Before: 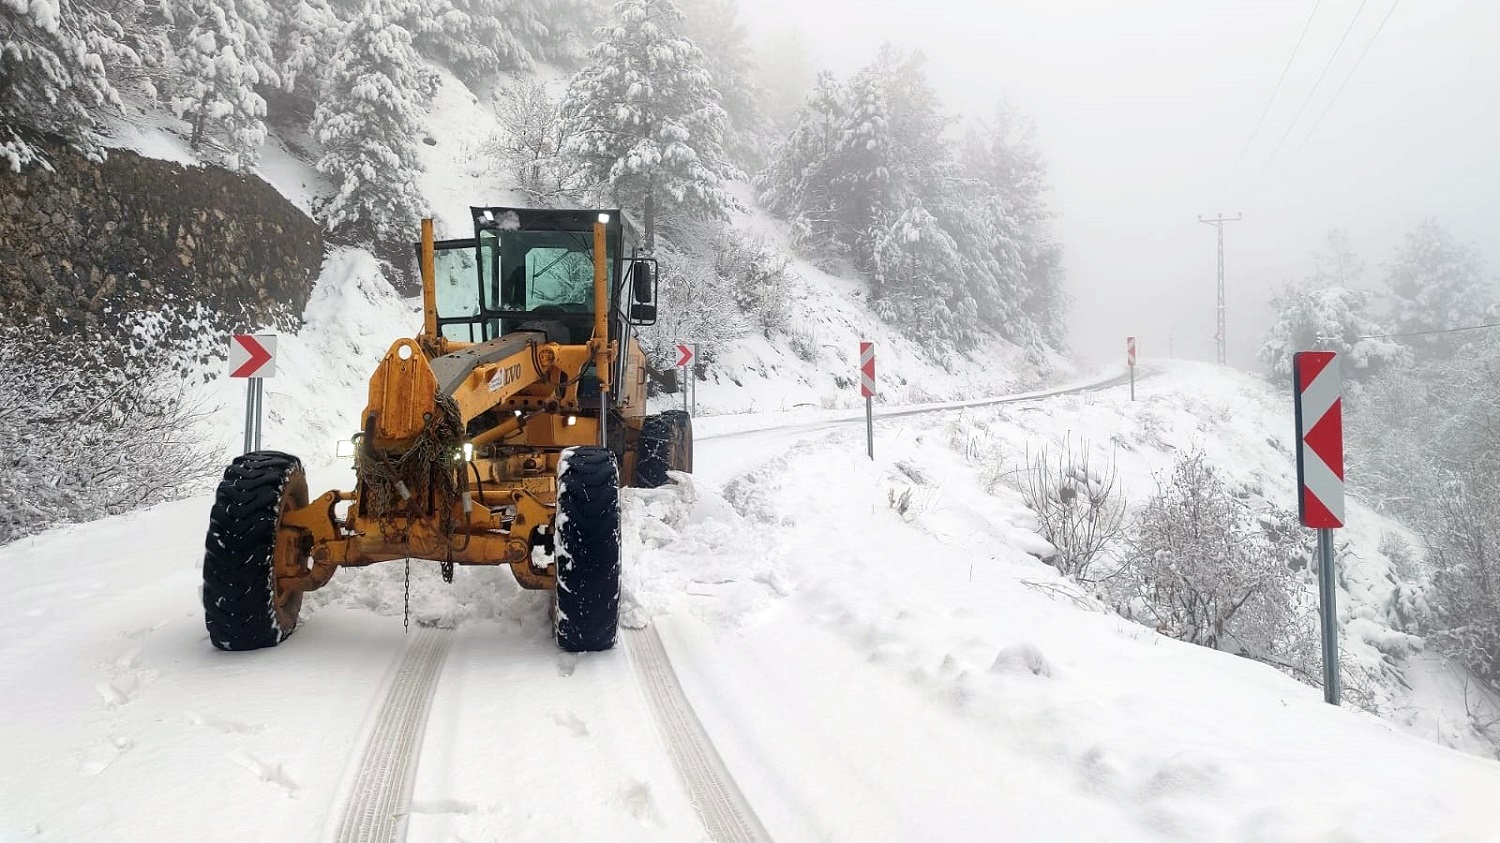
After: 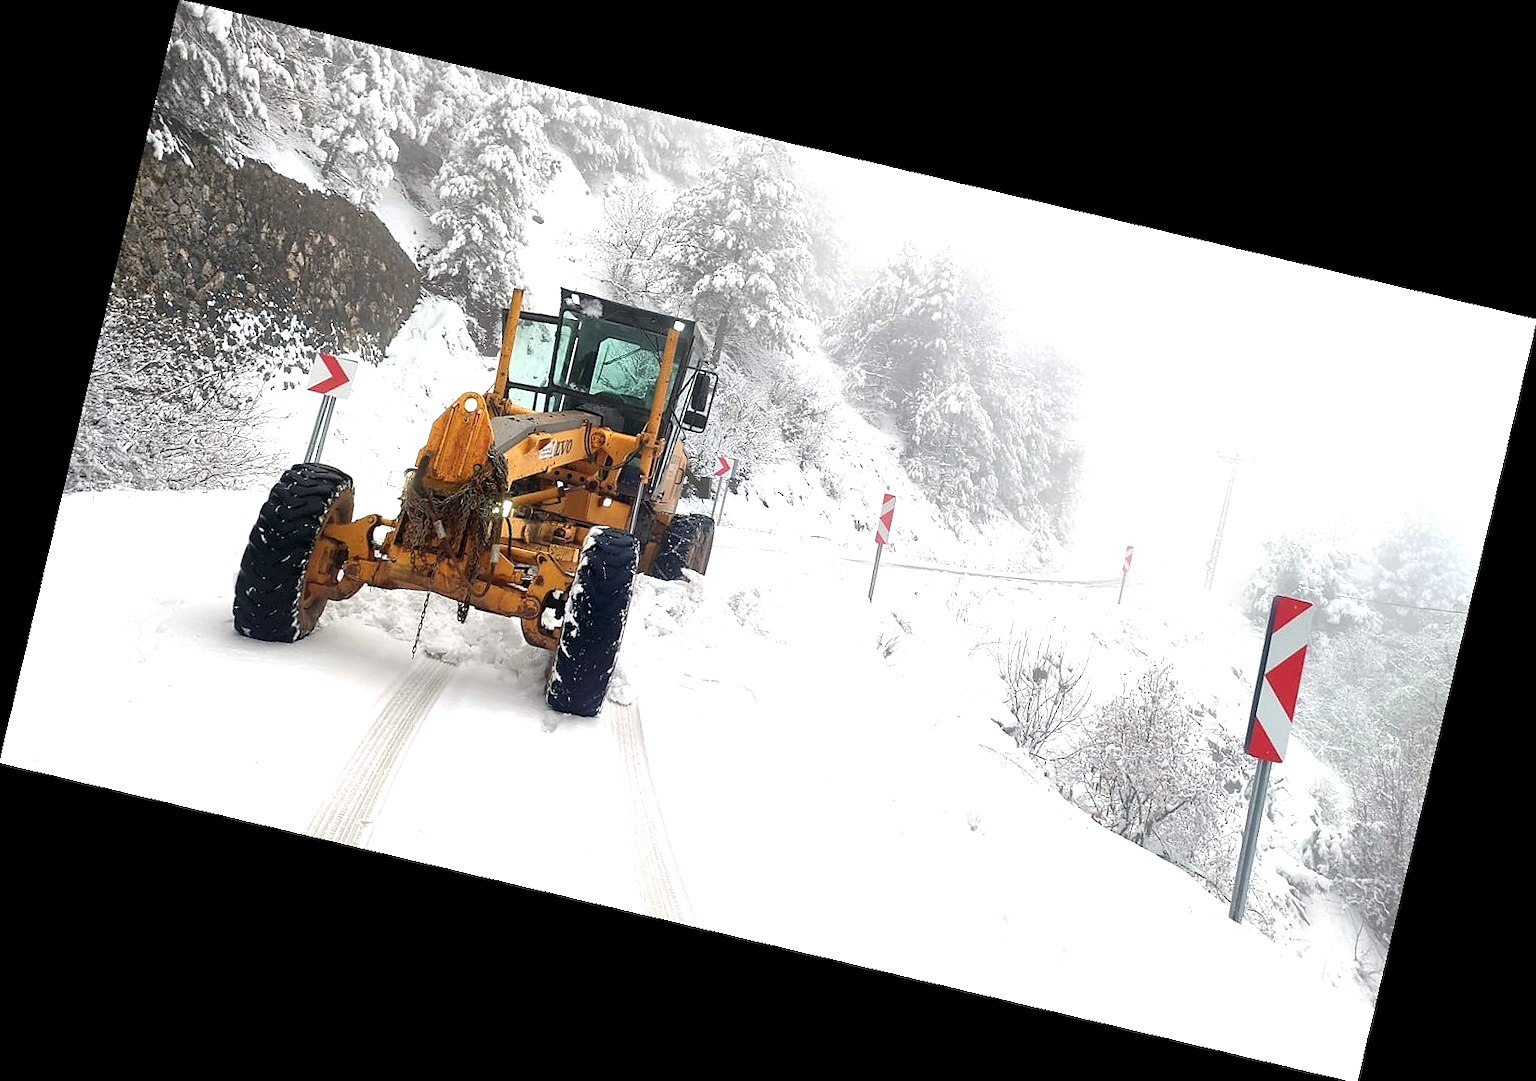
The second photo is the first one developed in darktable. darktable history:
rotate and perspective: rotation 13.27°, automatic cropping off
sharpen: radius 1
exposure: exposure 0.6 EV, compensate highlight preservation false
